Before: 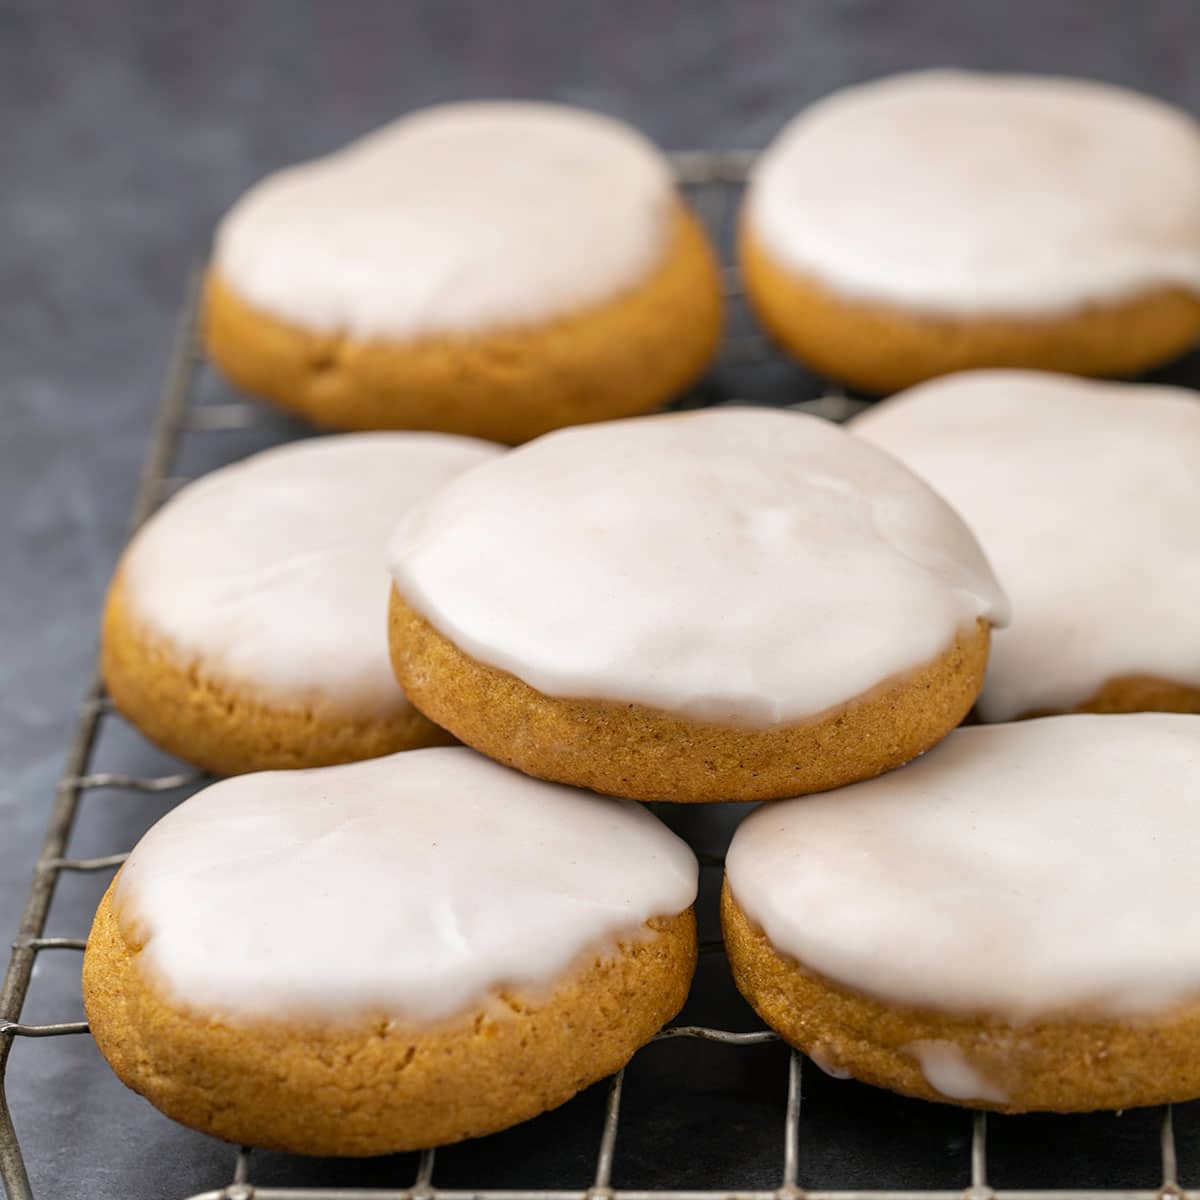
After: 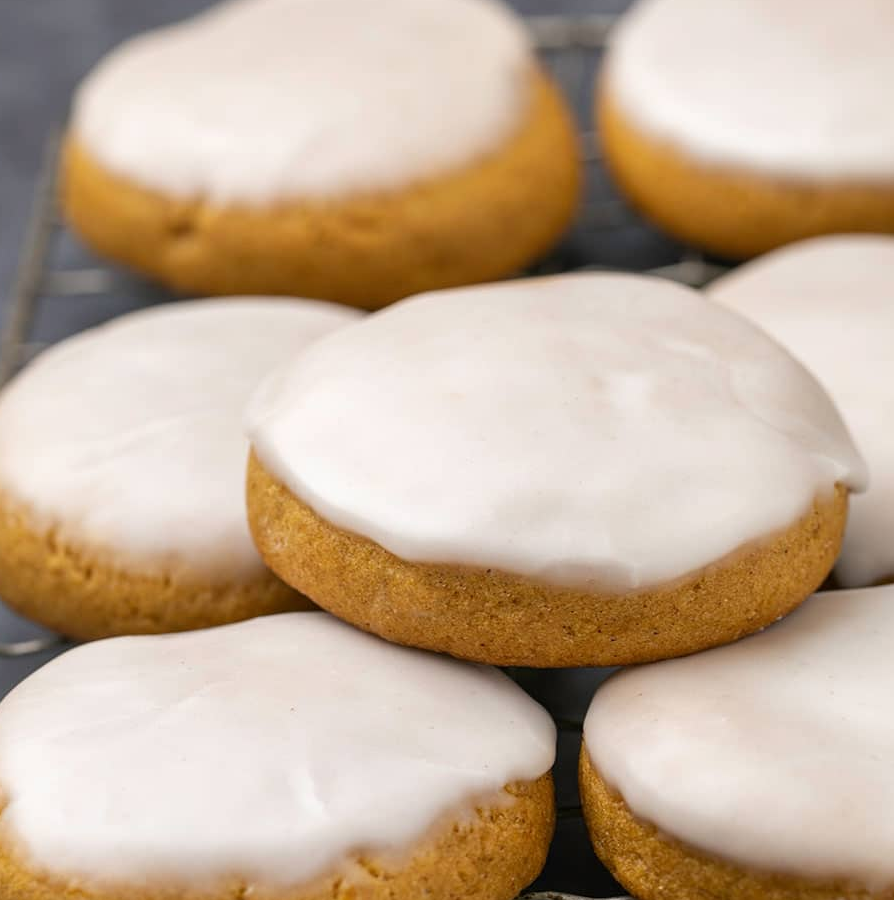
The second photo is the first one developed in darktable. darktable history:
crop and rotate: left 11.906%, top 11.33%, right 13.543%, bottom 13.663%
